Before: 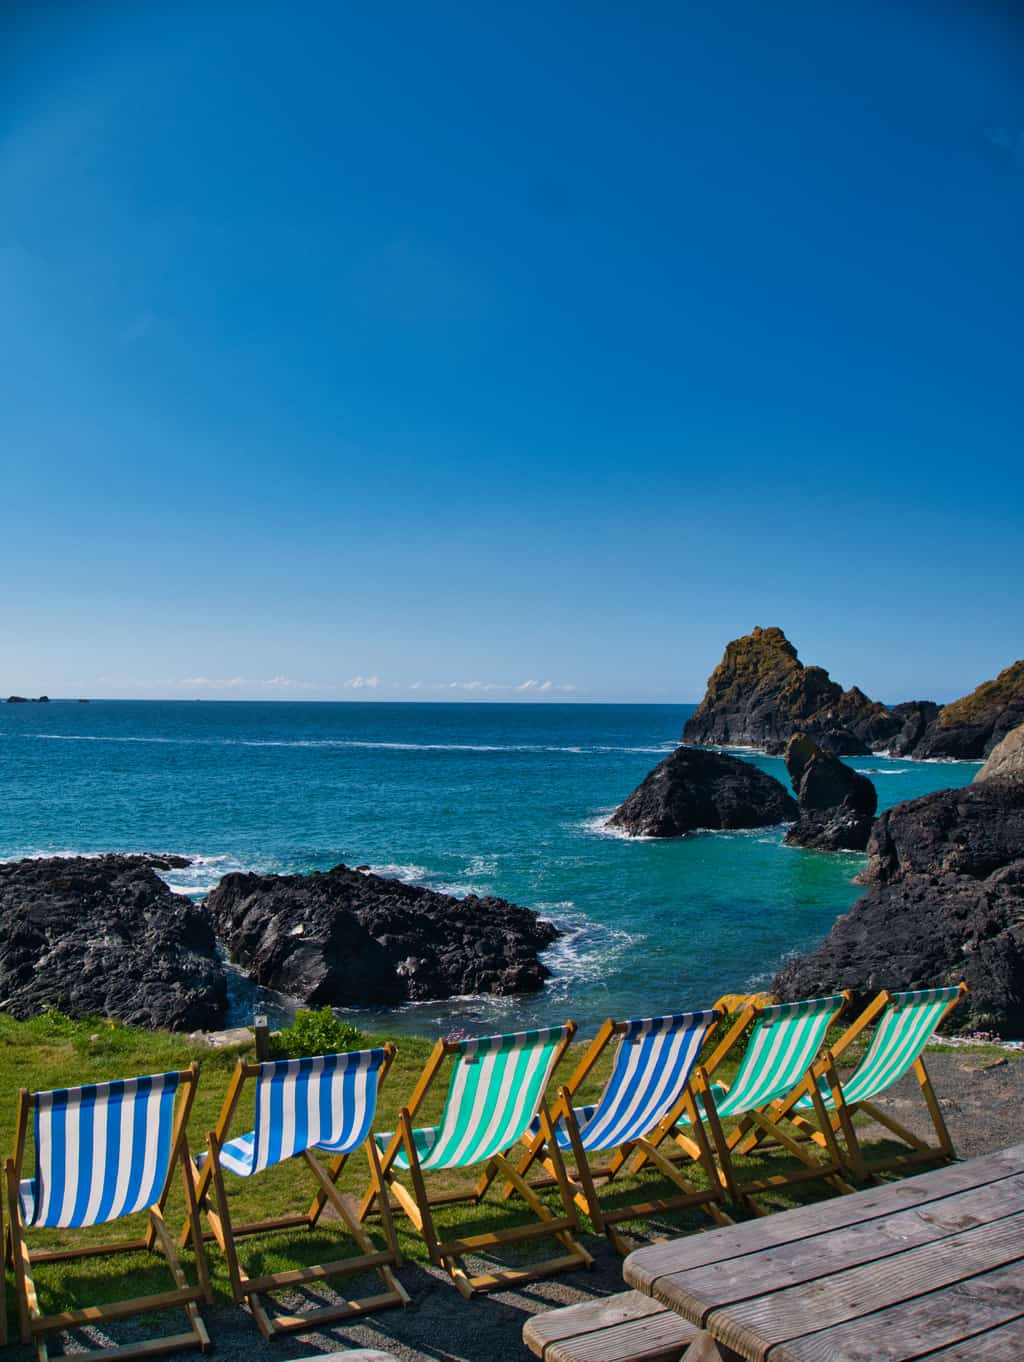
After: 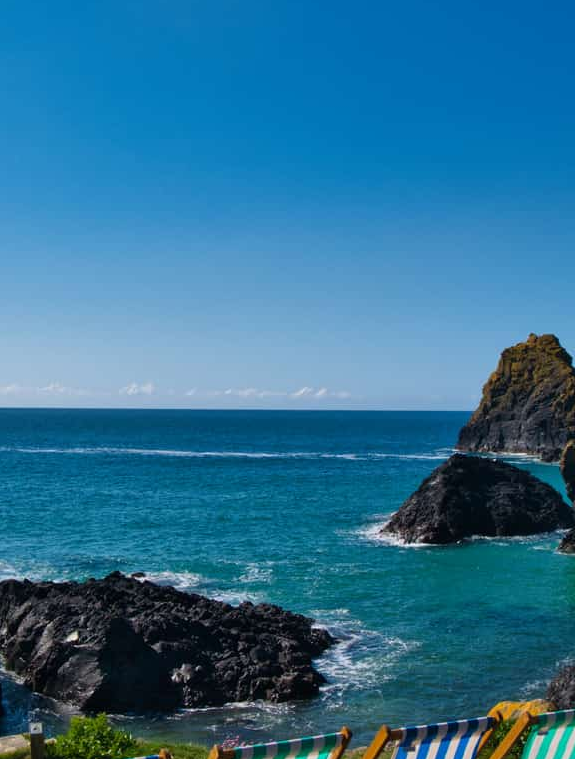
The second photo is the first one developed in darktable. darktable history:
crop and rotate: left 21.974%, top 21.578%, right 21.816%, bottom 22.669%
